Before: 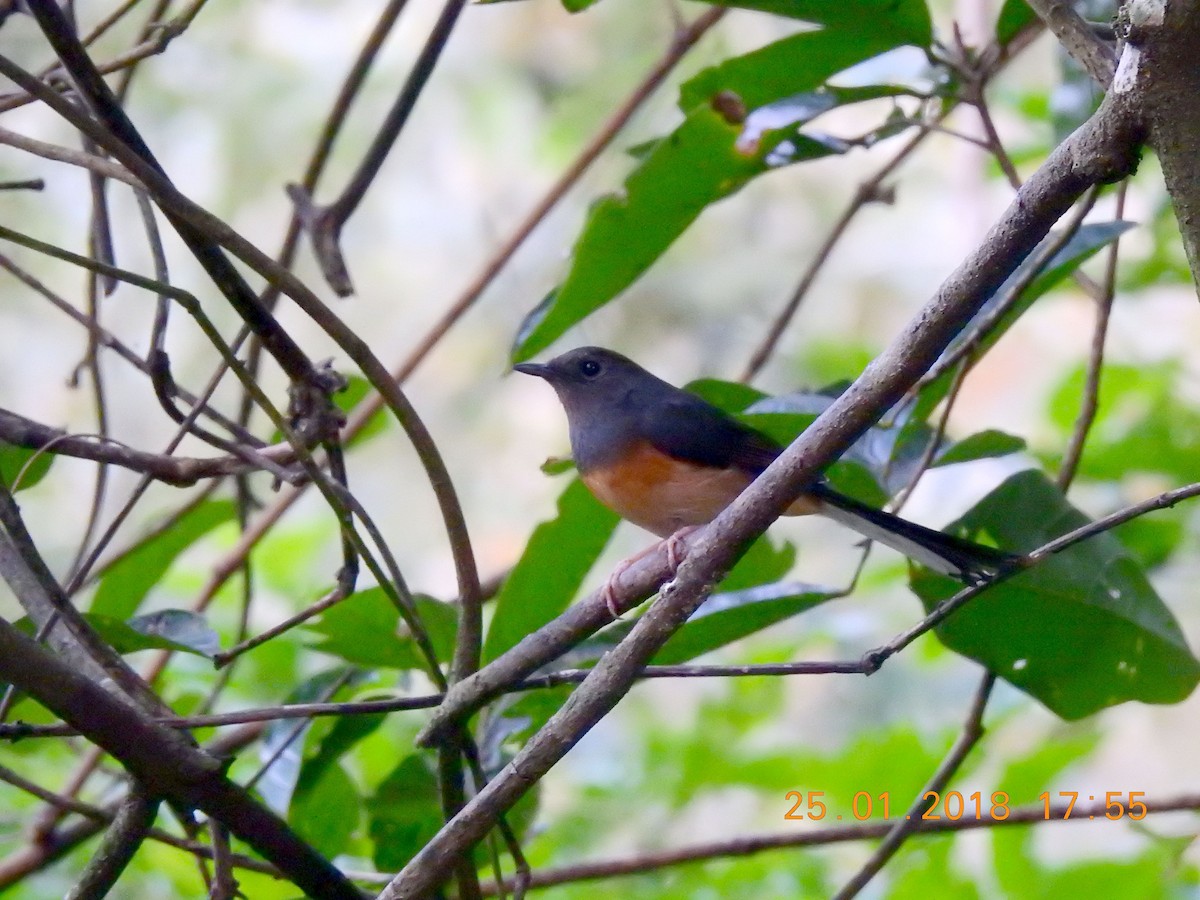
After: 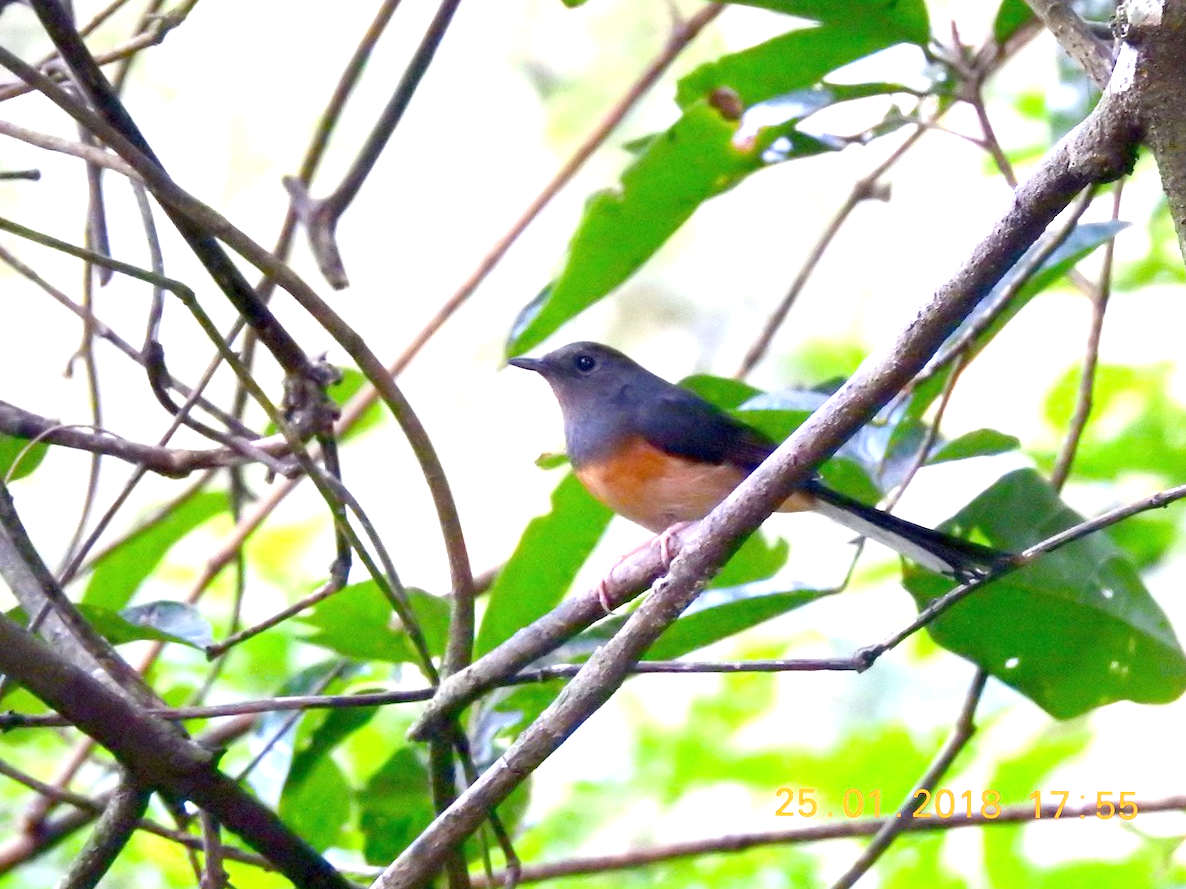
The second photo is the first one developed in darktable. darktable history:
crop and rotate: angle -0.5°
exposure: black level correction 0, exposure 1.198 EV, compensate exposure bias true, compensate highlight preservation false
color balance: mode lift, gamma, gain (sRGB)
